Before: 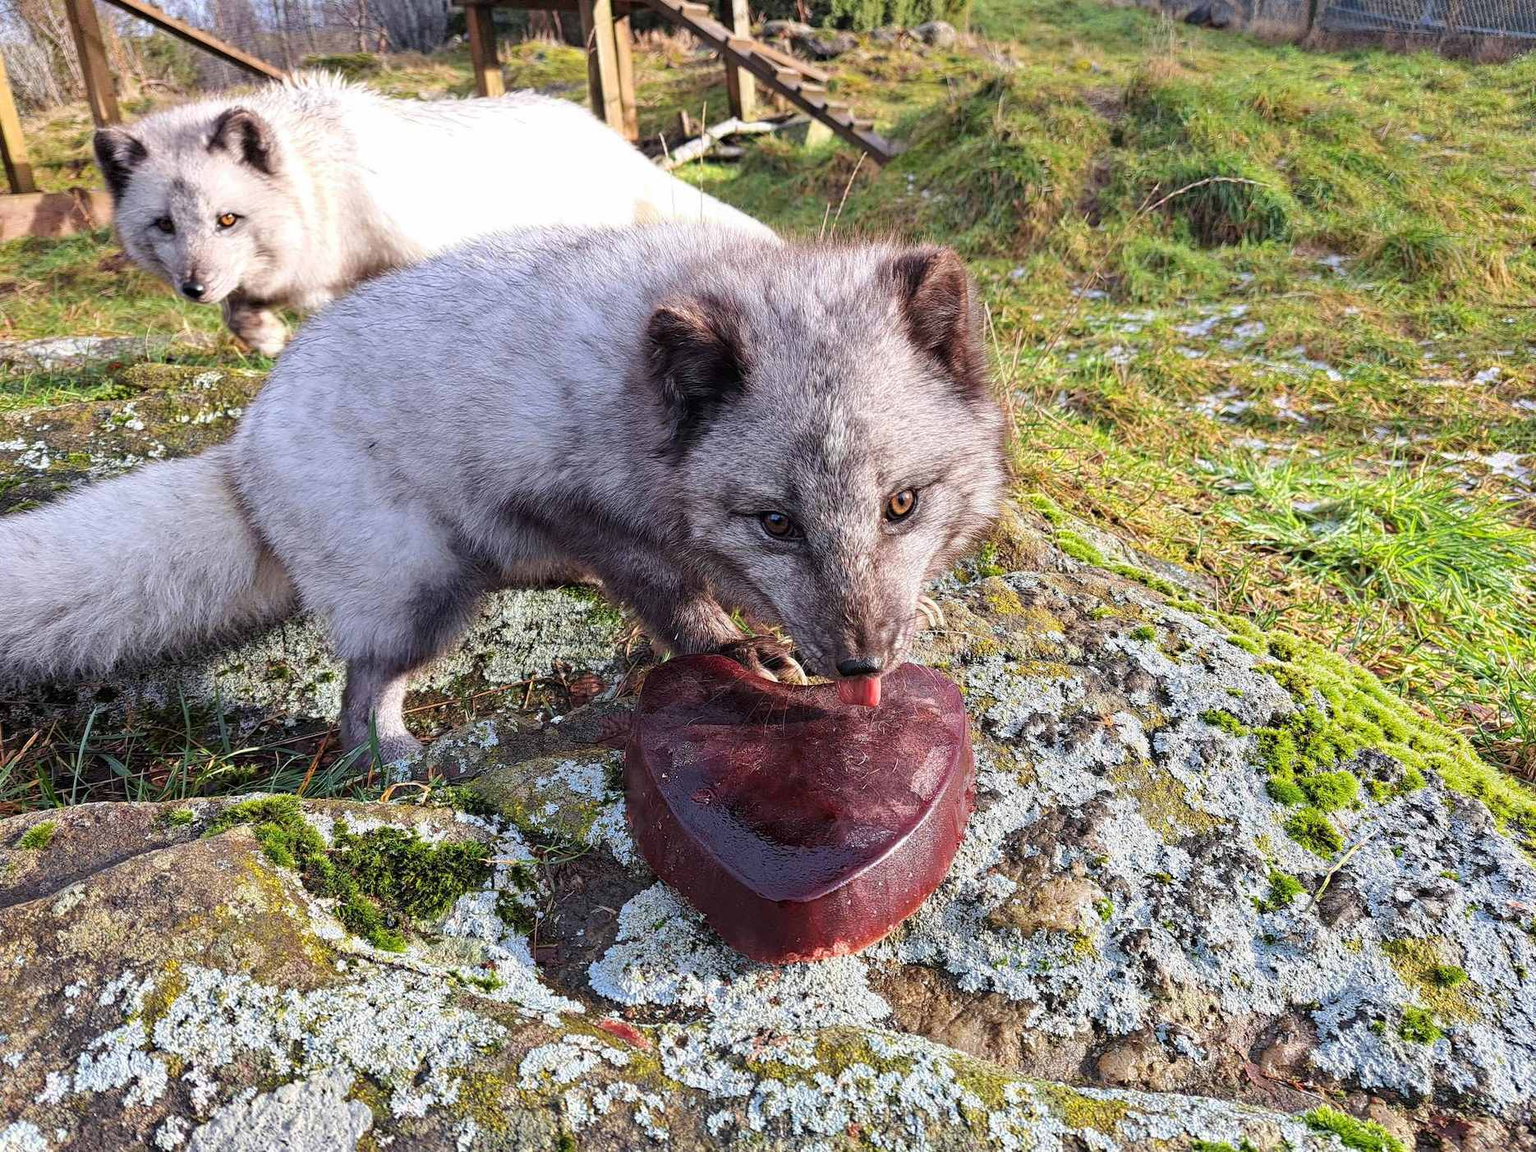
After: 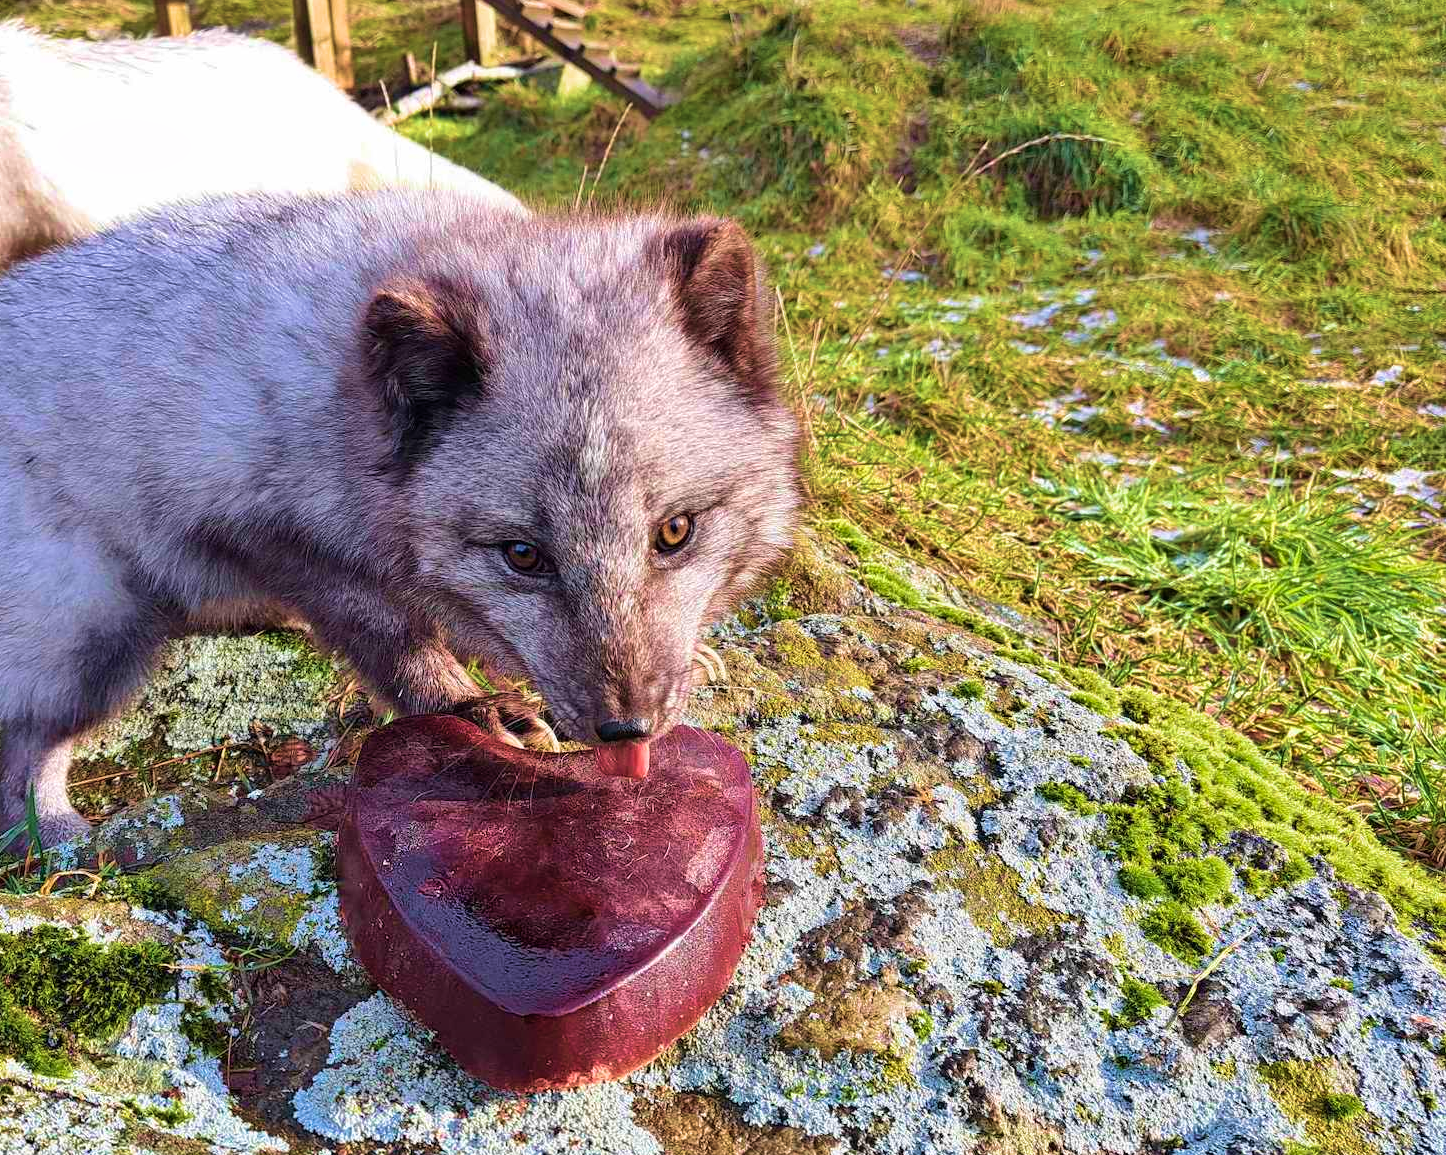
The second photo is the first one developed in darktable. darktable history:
crop: left 22.649%, top 5.886%, bottom 11.757%
velvia: strength 73.67%
shadows and highlights: shadows 59.31, soften with gaussian
